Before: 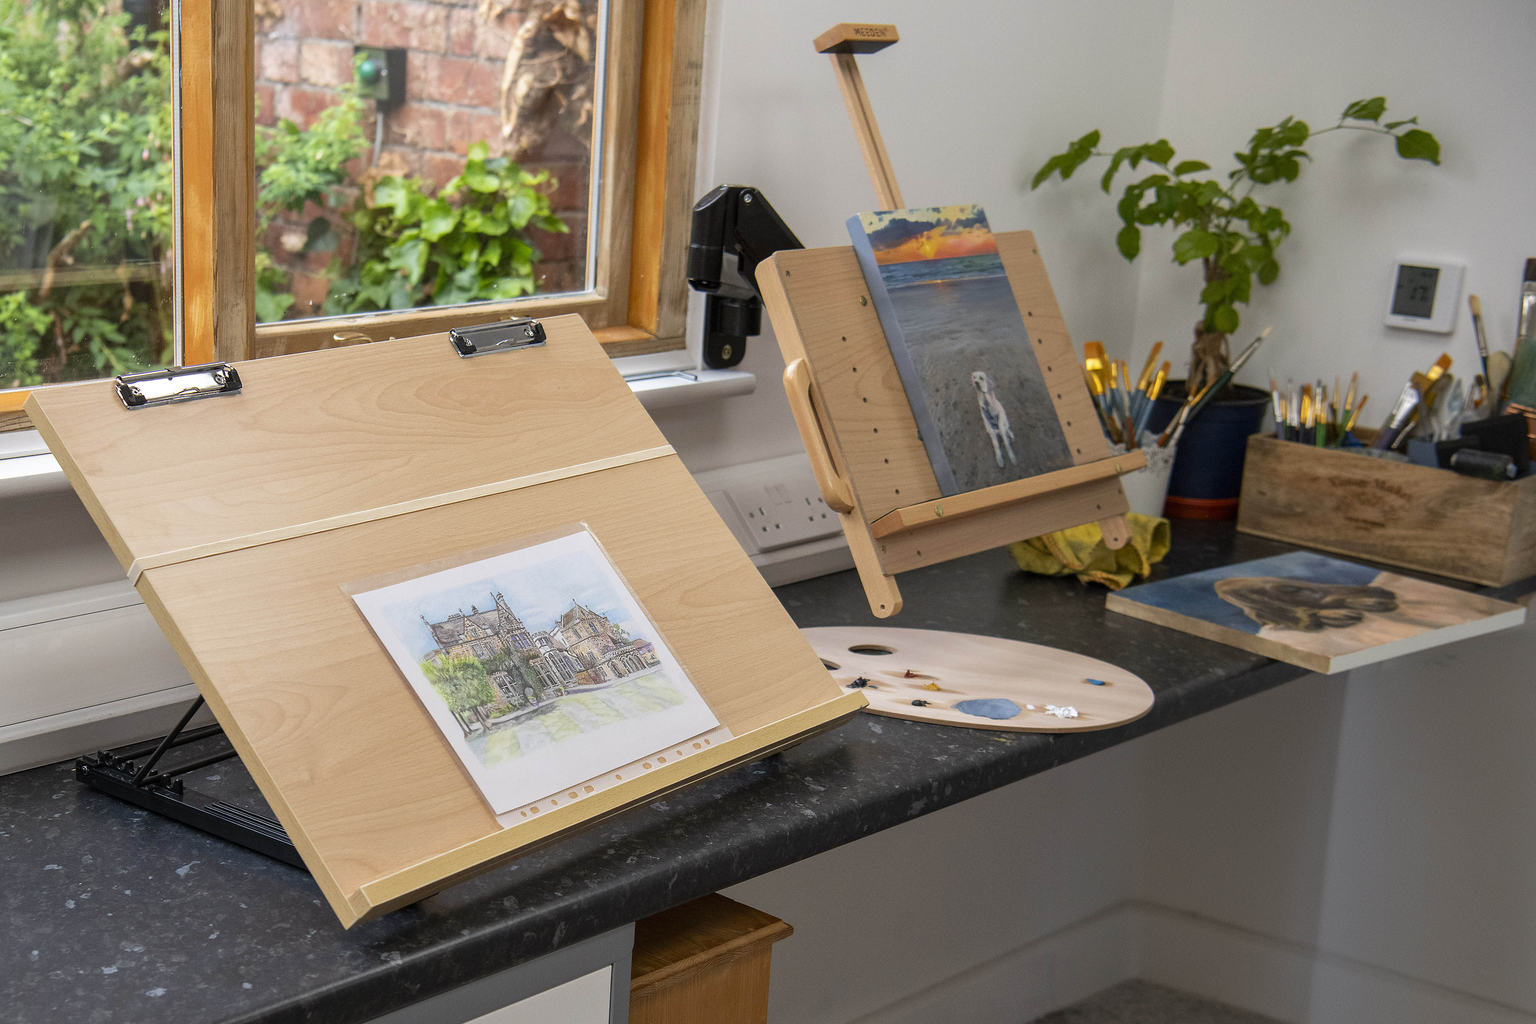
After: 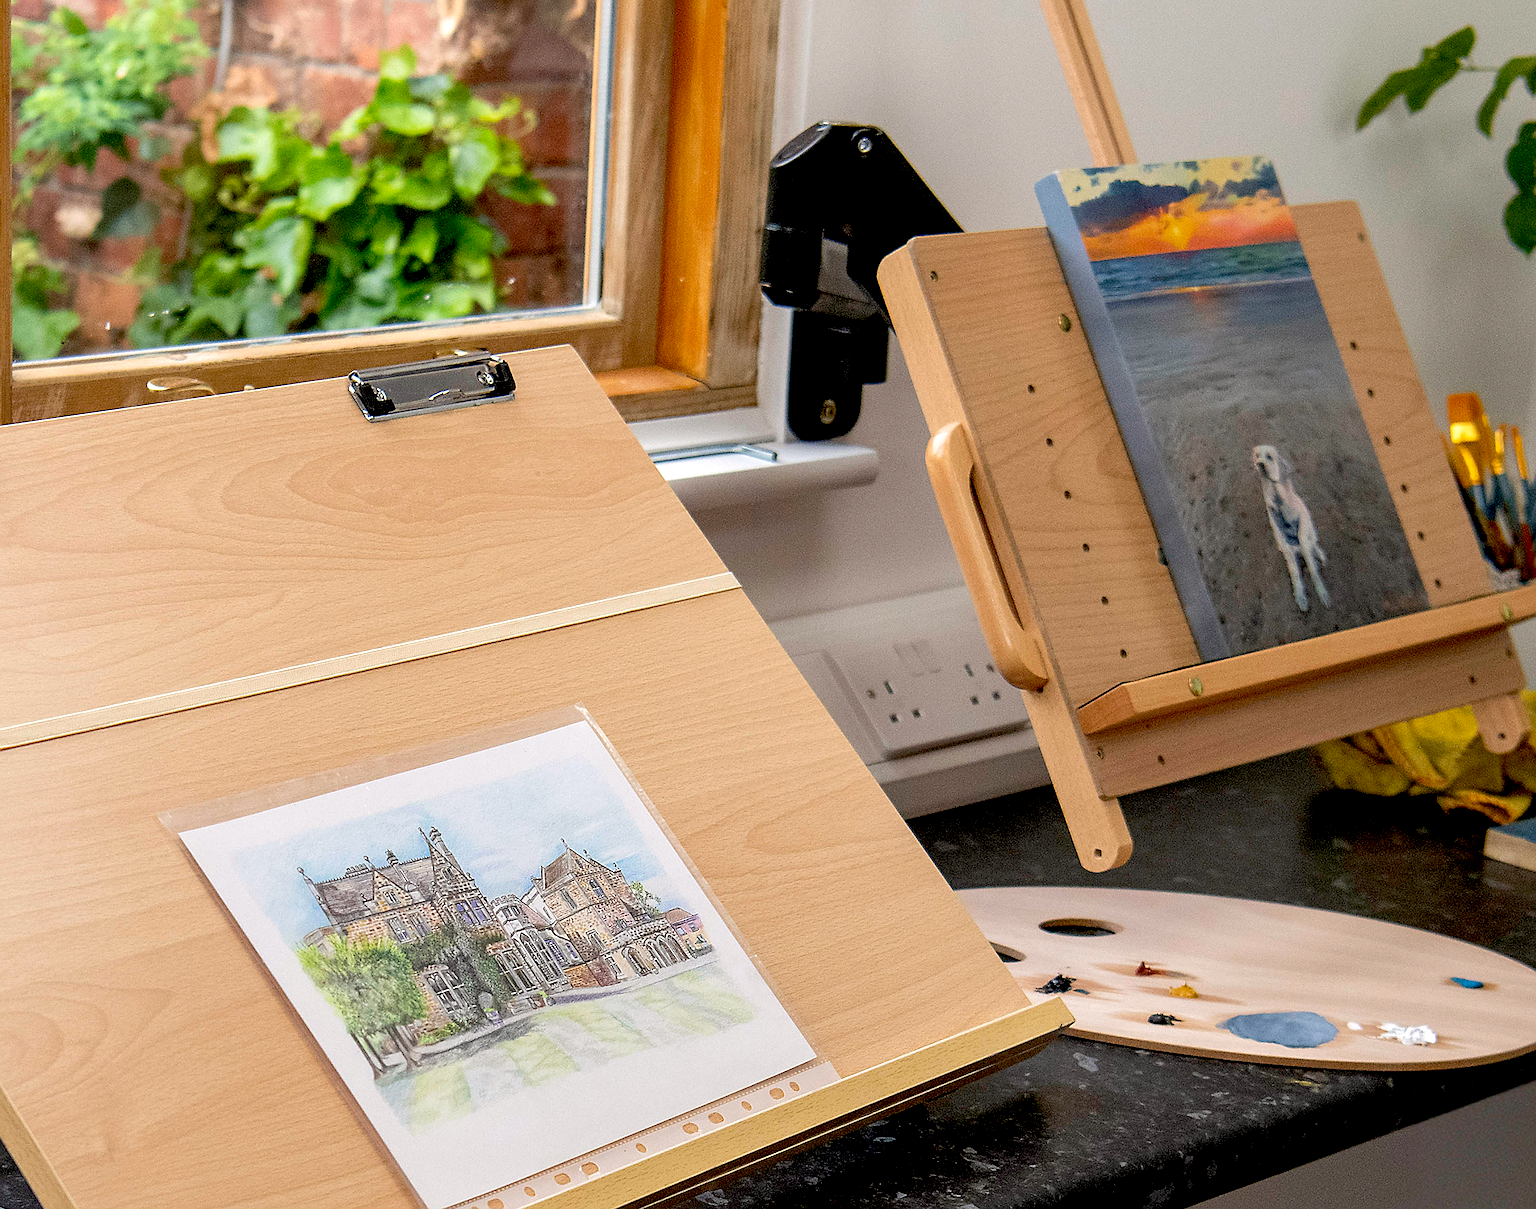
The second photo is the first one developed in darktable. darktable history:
sharpen: on, module defaults
crop: left 16.202%, top 11.208%, right 26.045%, bottom 20.557%
white balance: red 1.009, blue 0.985
exposure: black level correction 0.025, exposure 0.182 EV, compensate highlight preservation false
